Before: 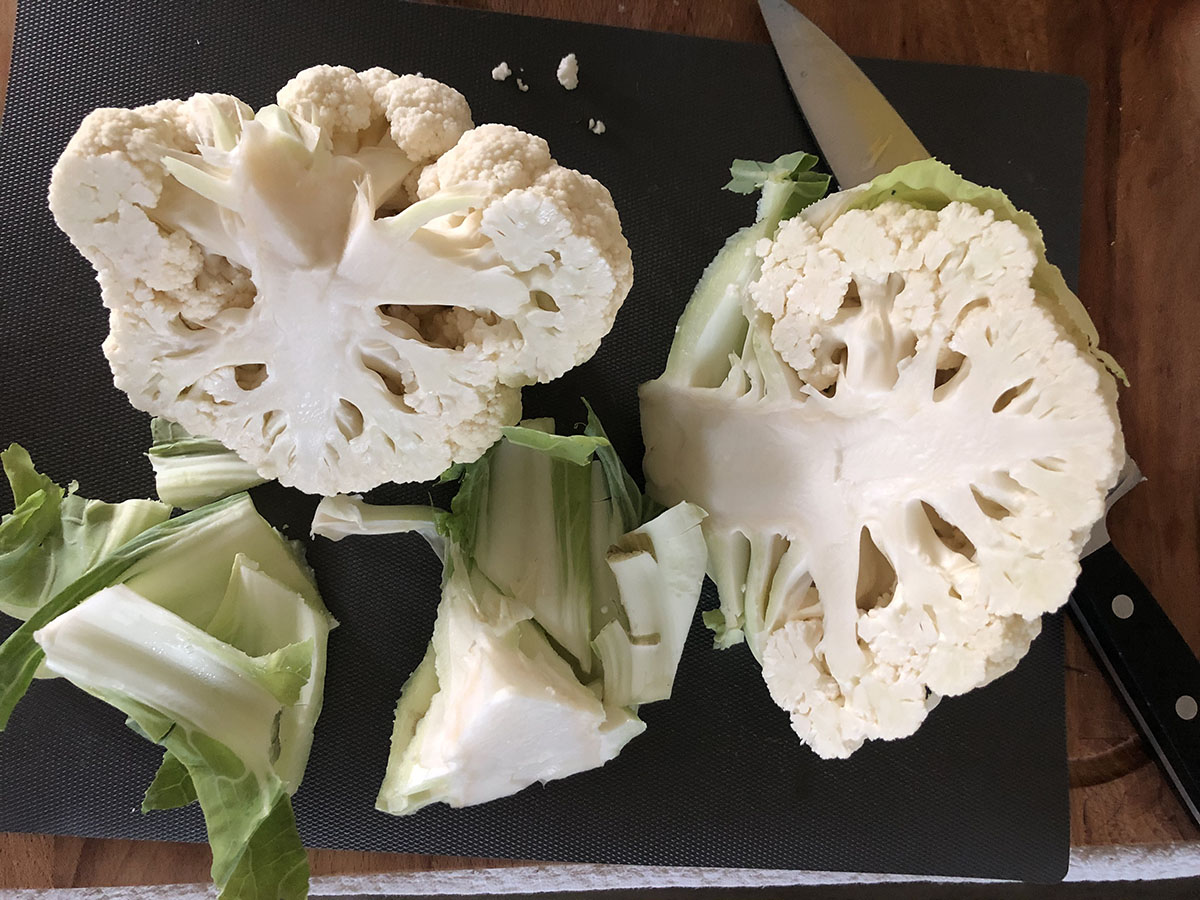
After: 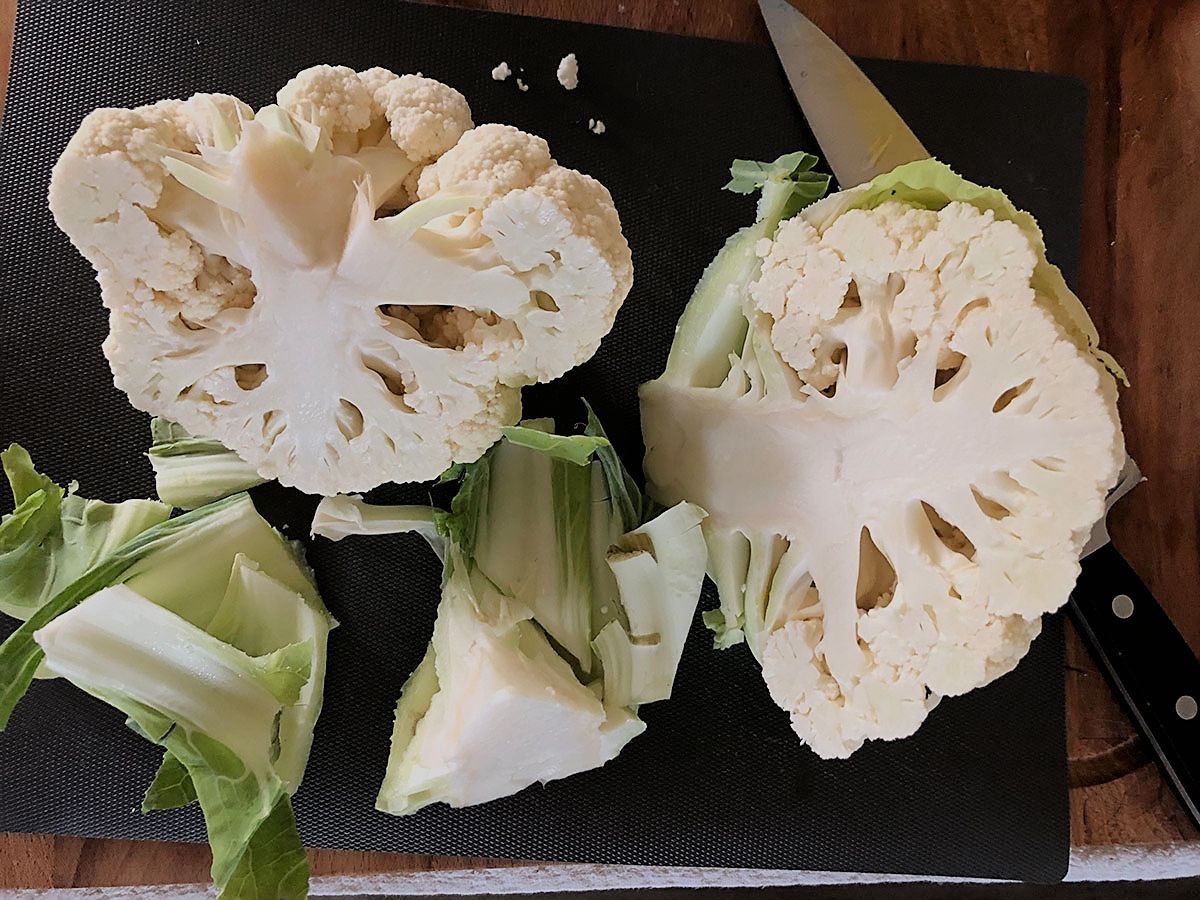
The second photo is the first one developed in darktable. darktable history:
sharpen: on, module defaults
filmic rgb: black relative exposure -7.65 EV, white relative exposure 4.56 EV, hardness 3.61, color science v6 (2022)
